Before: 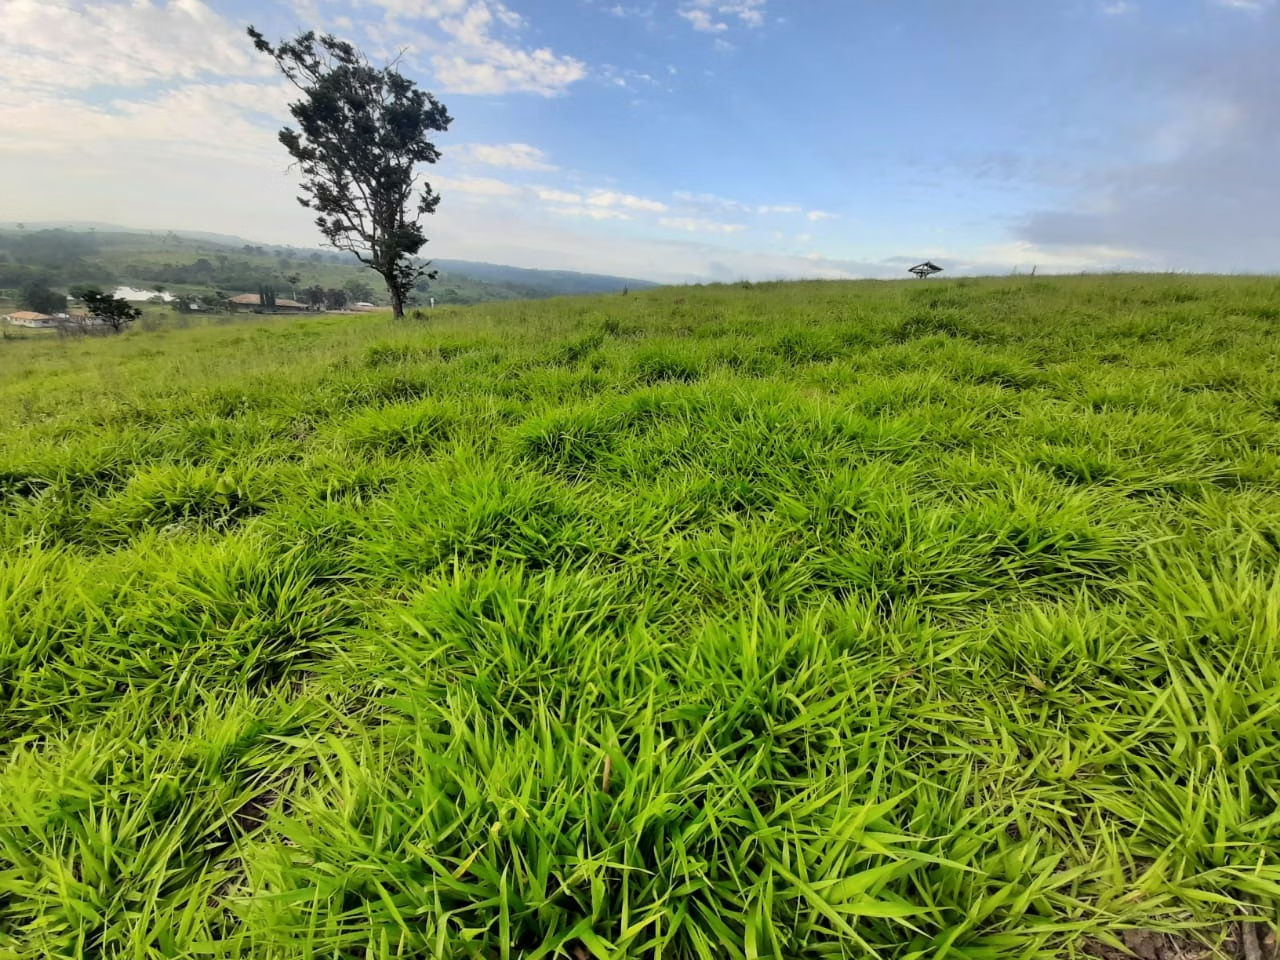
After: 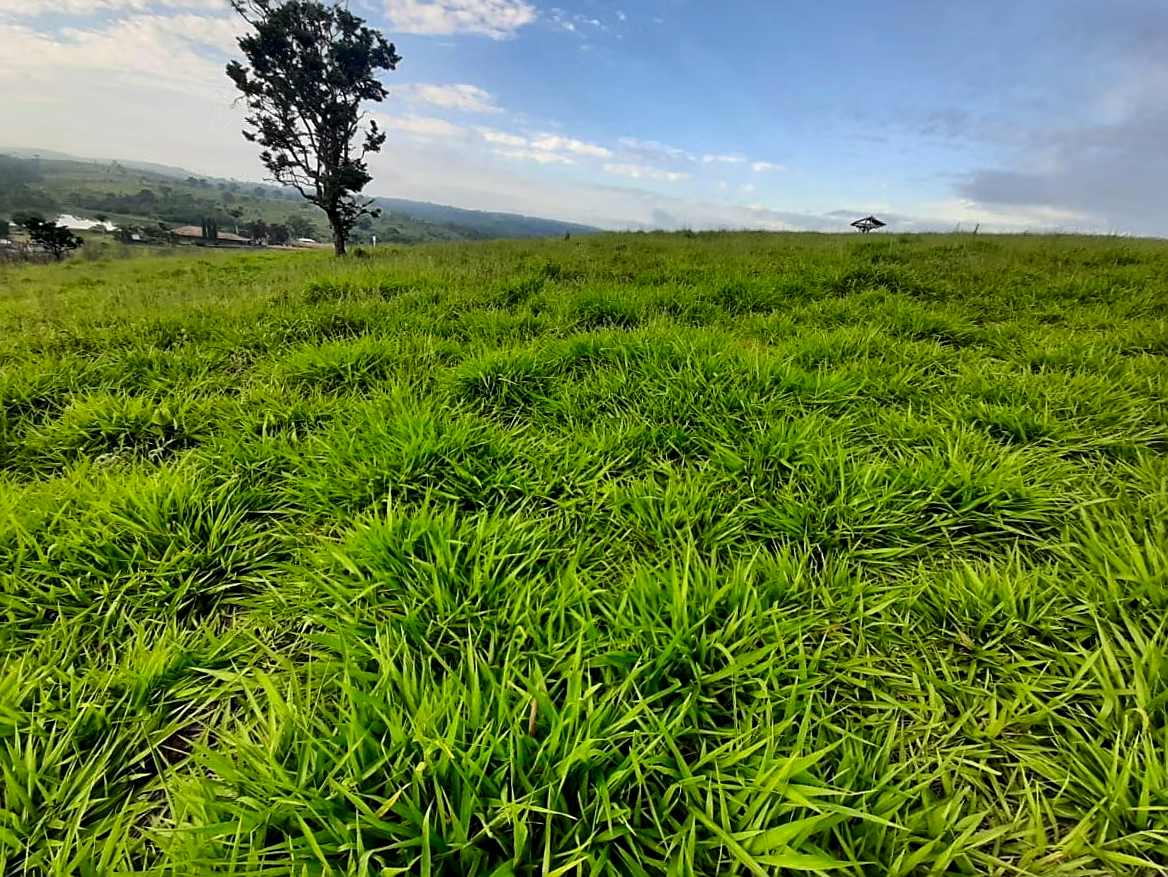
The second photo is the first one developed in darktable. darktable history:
sharpen: on, module defaults
crop and rotate: angle -1.89°, left 3.089%, top 3.883%, right 1.656%, bottom 0.767%
levels: black 0.021%, white 99.92%
contrast brightness saturation: contrast 0.068, brightness -0.128, saturation 0.055
local contrast: highlights 103%, shadows 102%, detail 120%, midtone range 0.2
